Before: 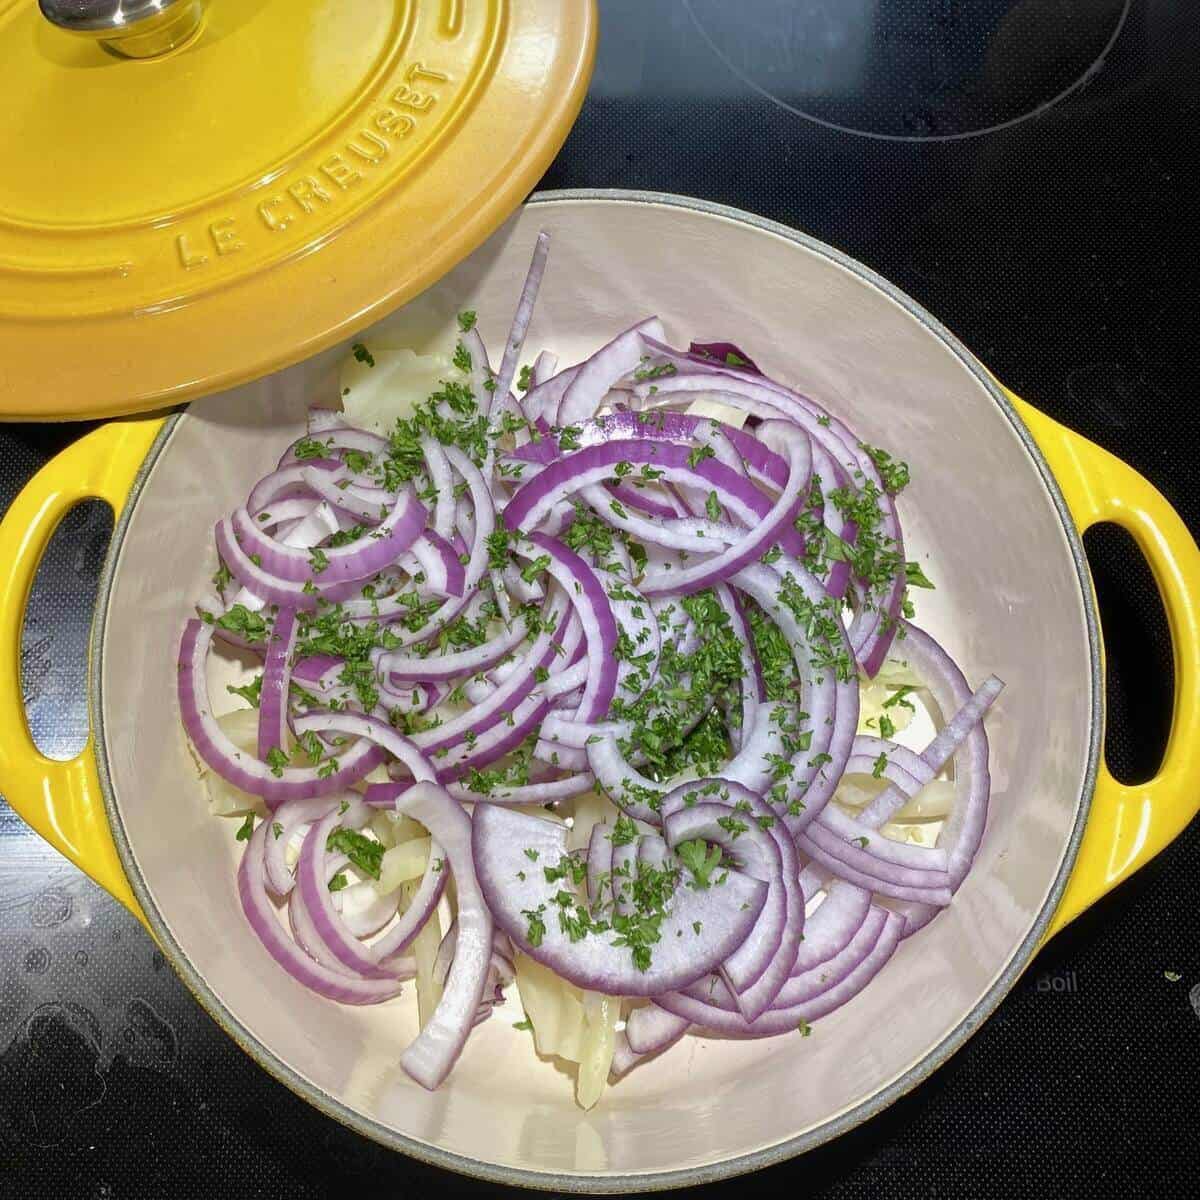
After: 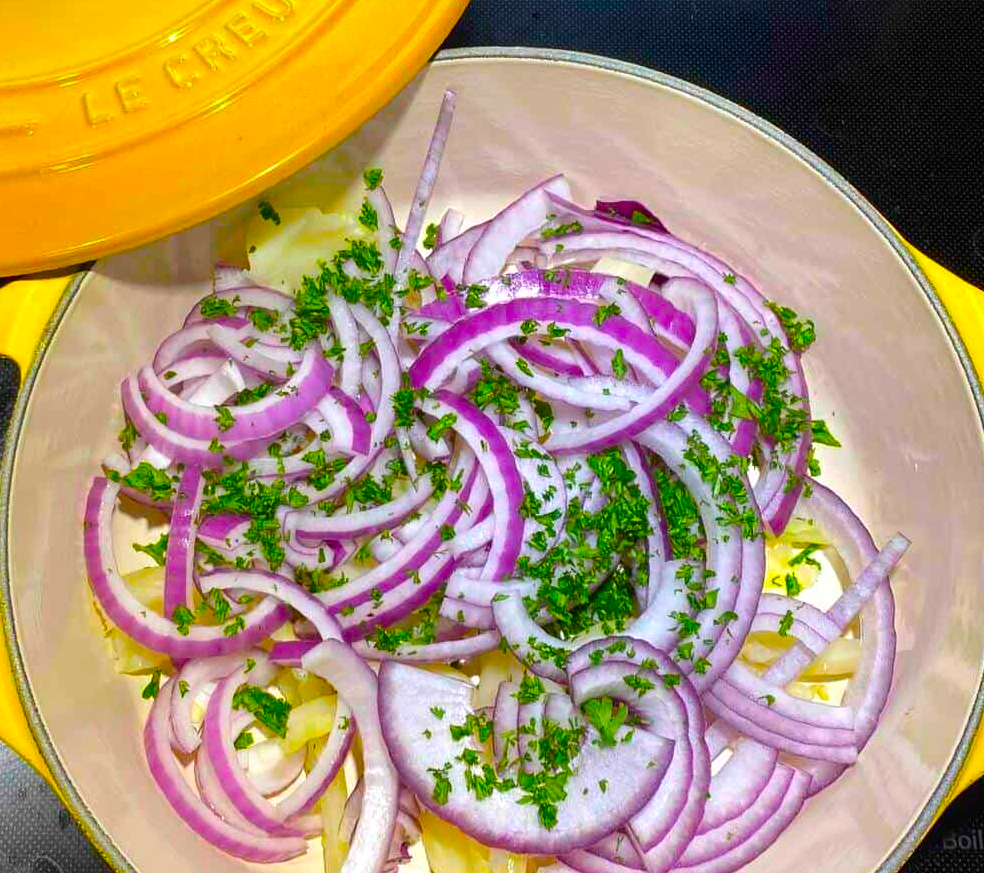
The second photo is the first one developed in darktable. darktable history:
white balance: emerald 1
crop: left 7.856%, top 11.836%, right 10.12%, bottom 15.387%
tone equalizer: -8 EV -0.417 EV, -7 EV -0.389 EV, -6 EV -0.333 EV, -5 EV -0.222 EV, -3 EV 0.222 EV, -2 EV 0.333 EV, -1 EV 0.389 EV, +0 EV 0.417 EV, edges refinement/feathering 500, mask exposure compensation -1.57 EV, preserve details no
color balance: input saturation 134.34%, contrast -10.04%, contrast fulcrum 19.67%, output saturation 133.51%
